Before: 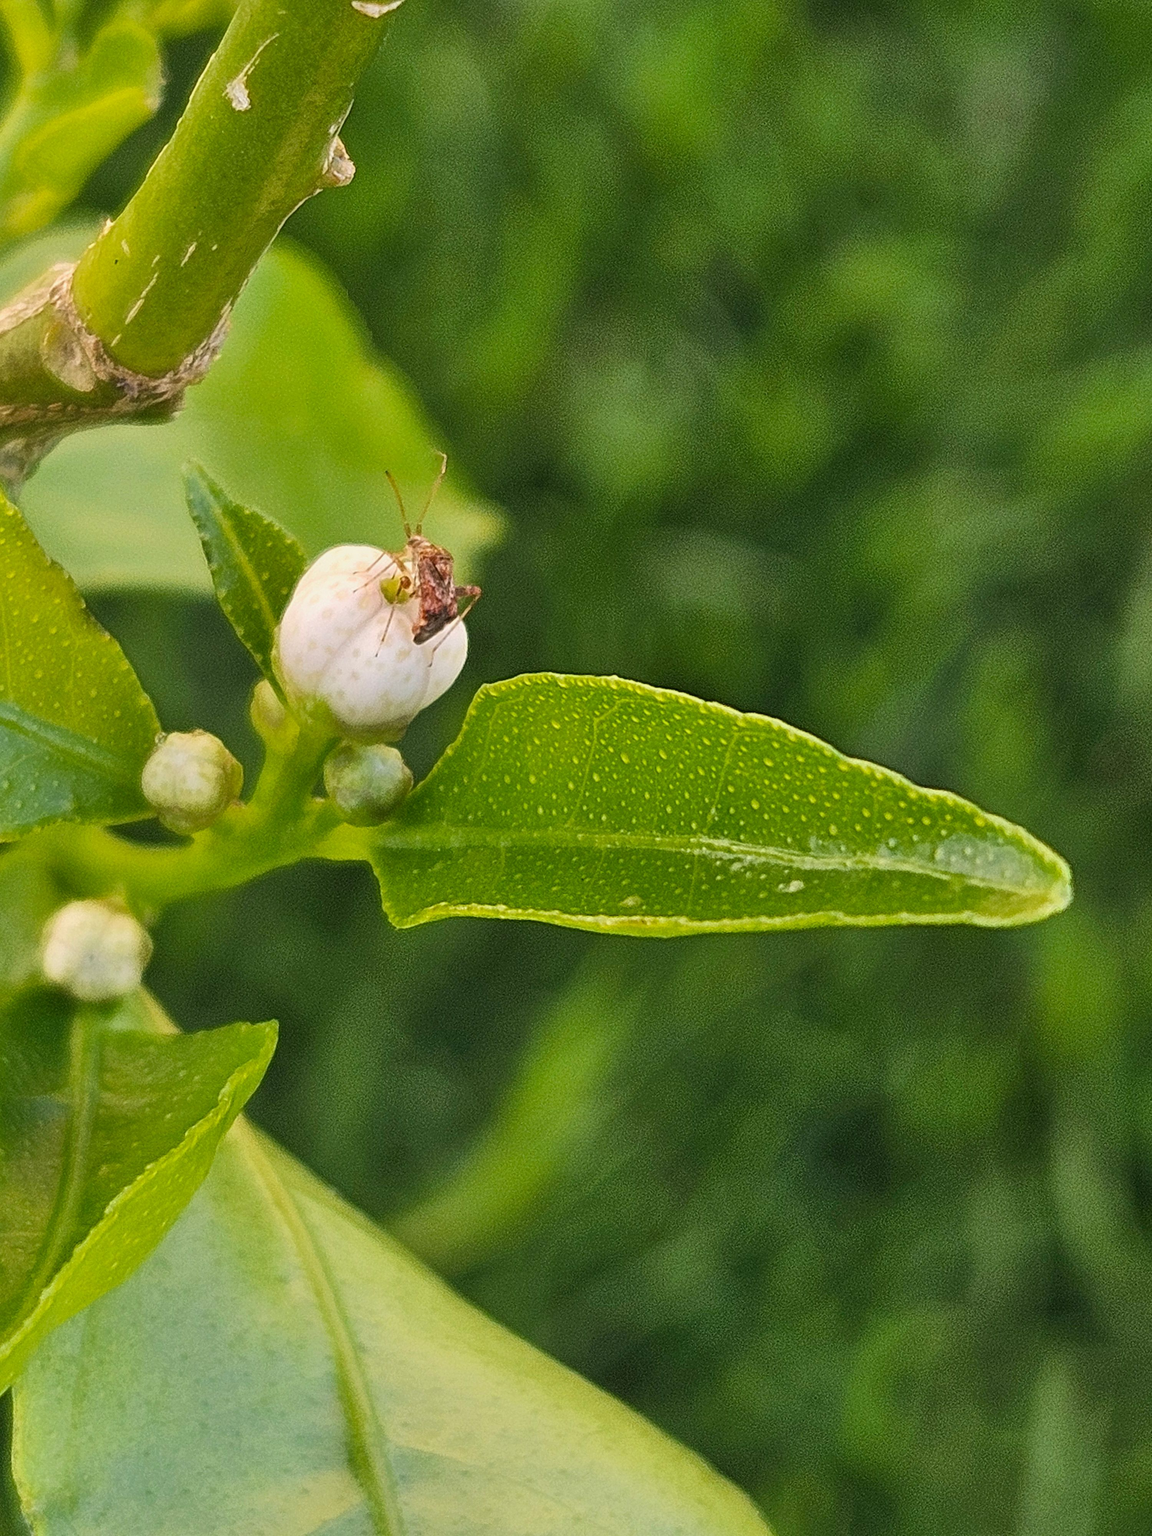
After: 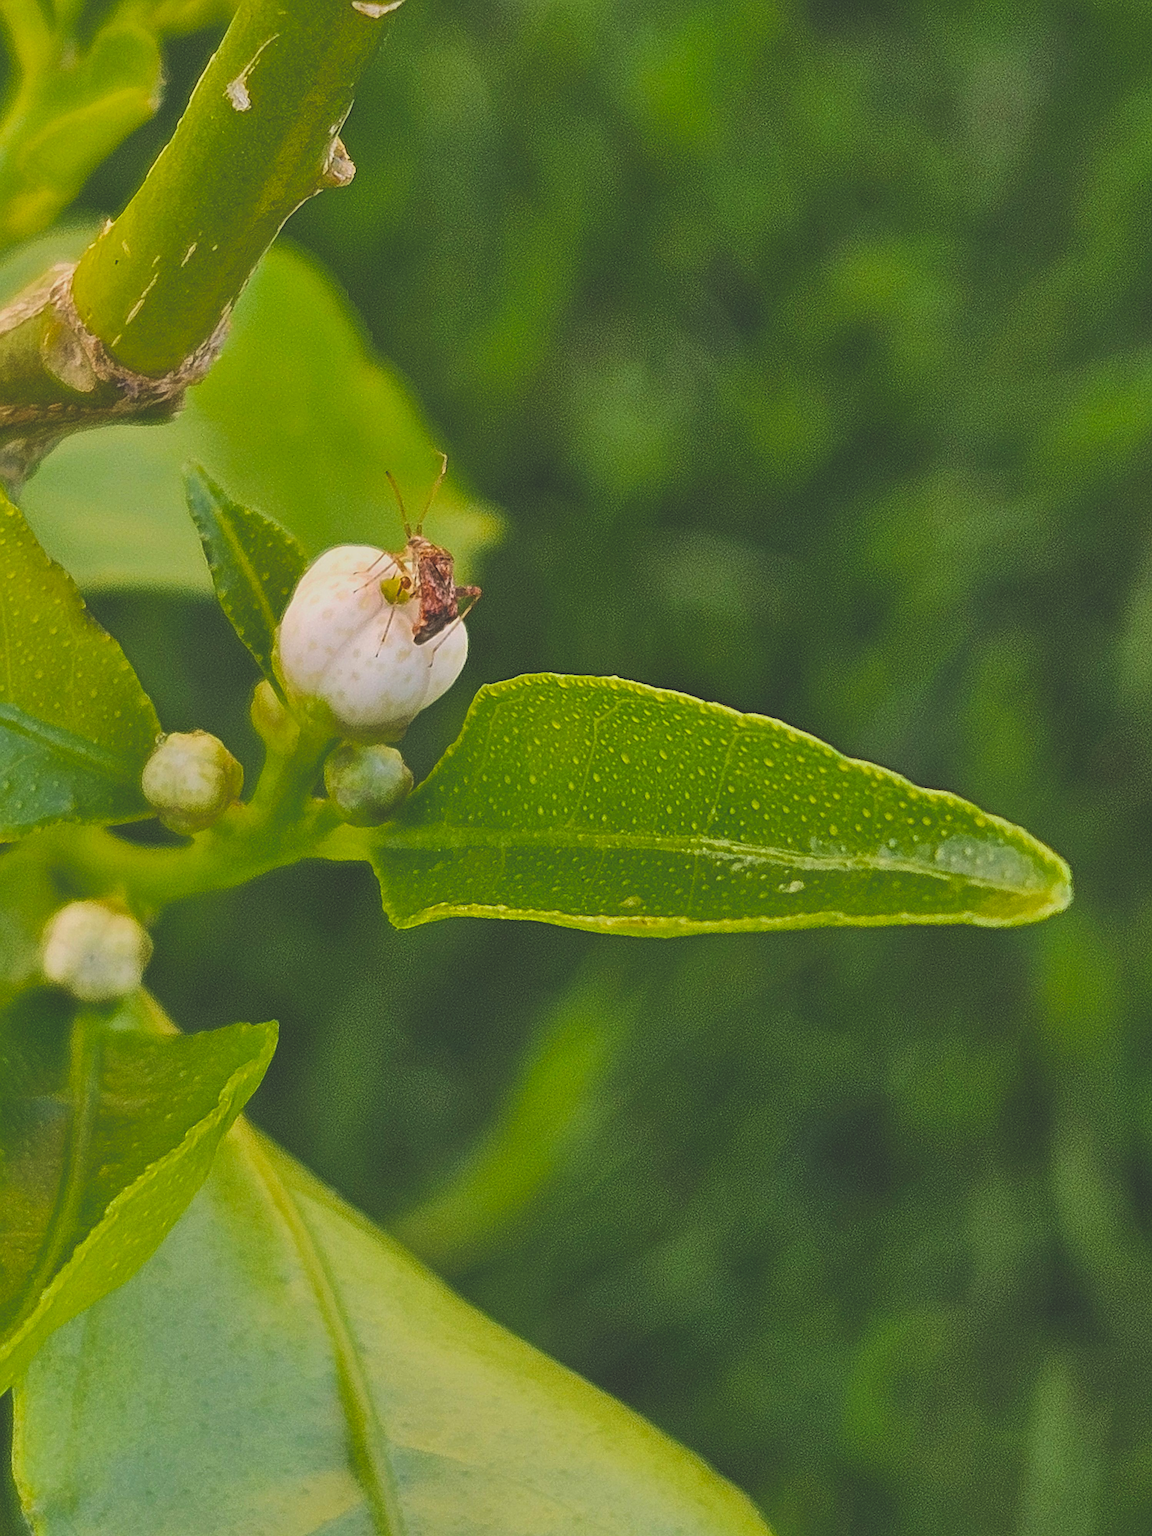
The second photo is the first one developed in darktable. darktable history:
exposure: black level correction -0.037, exposure -0.496 EV, compensate exposure bias true, compensate highlight preservation false
sharpen: on, module defaults
color balance rgb: linear chroma grading › global chroma 15.497%, perceptual saturation grading › global saturation 10.33%, perceptual brilliance grading › global brilliance 3.069%
